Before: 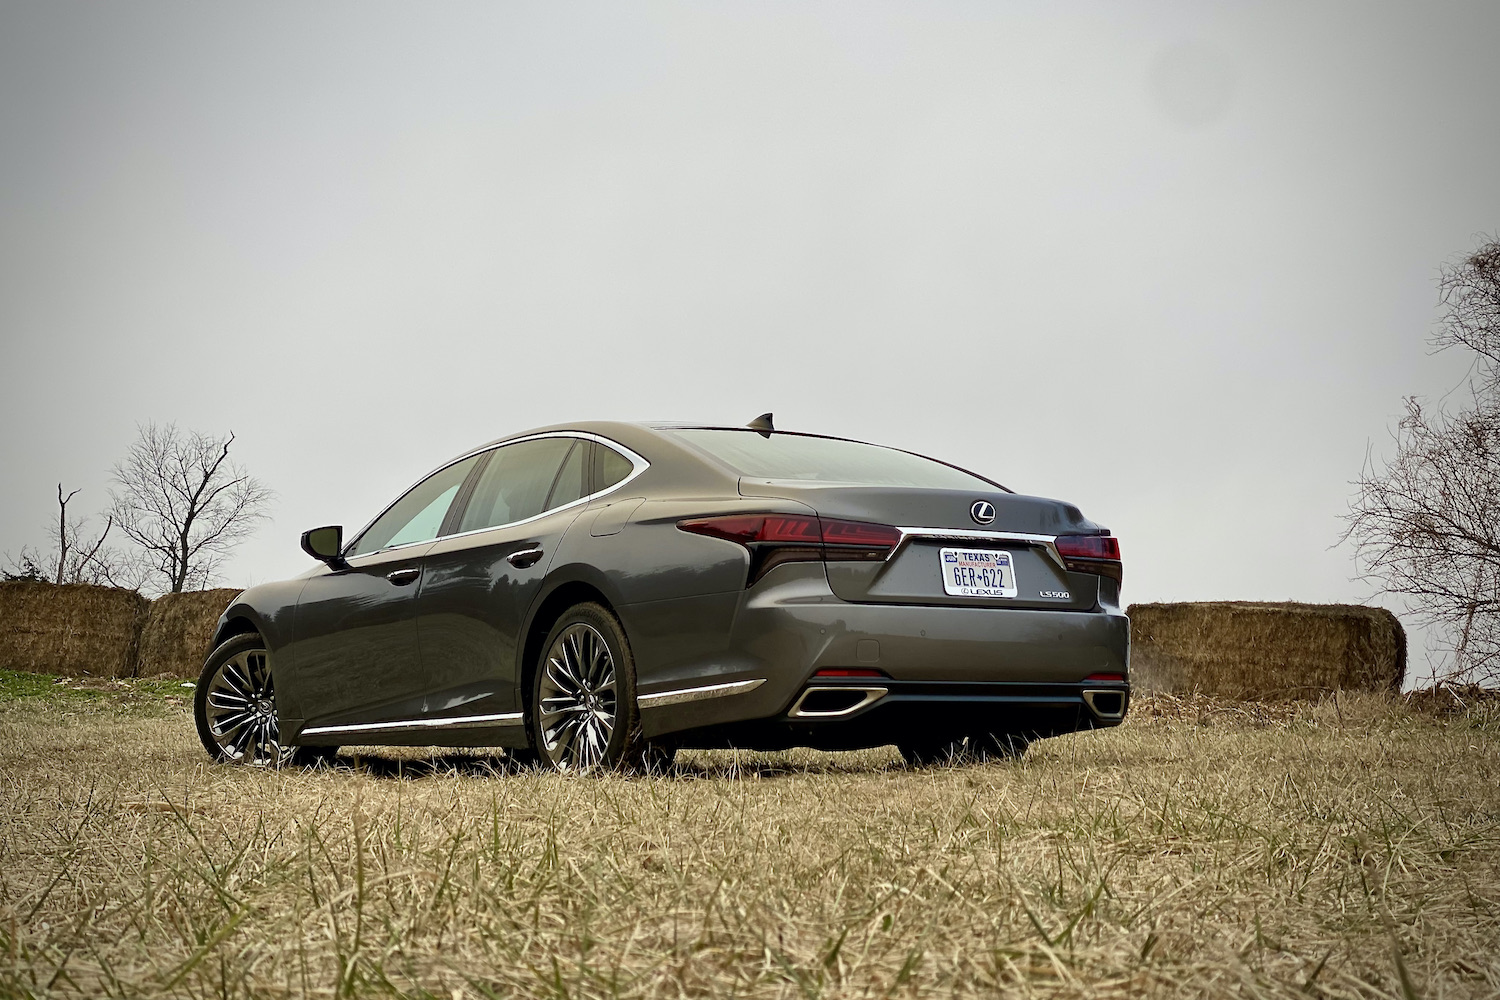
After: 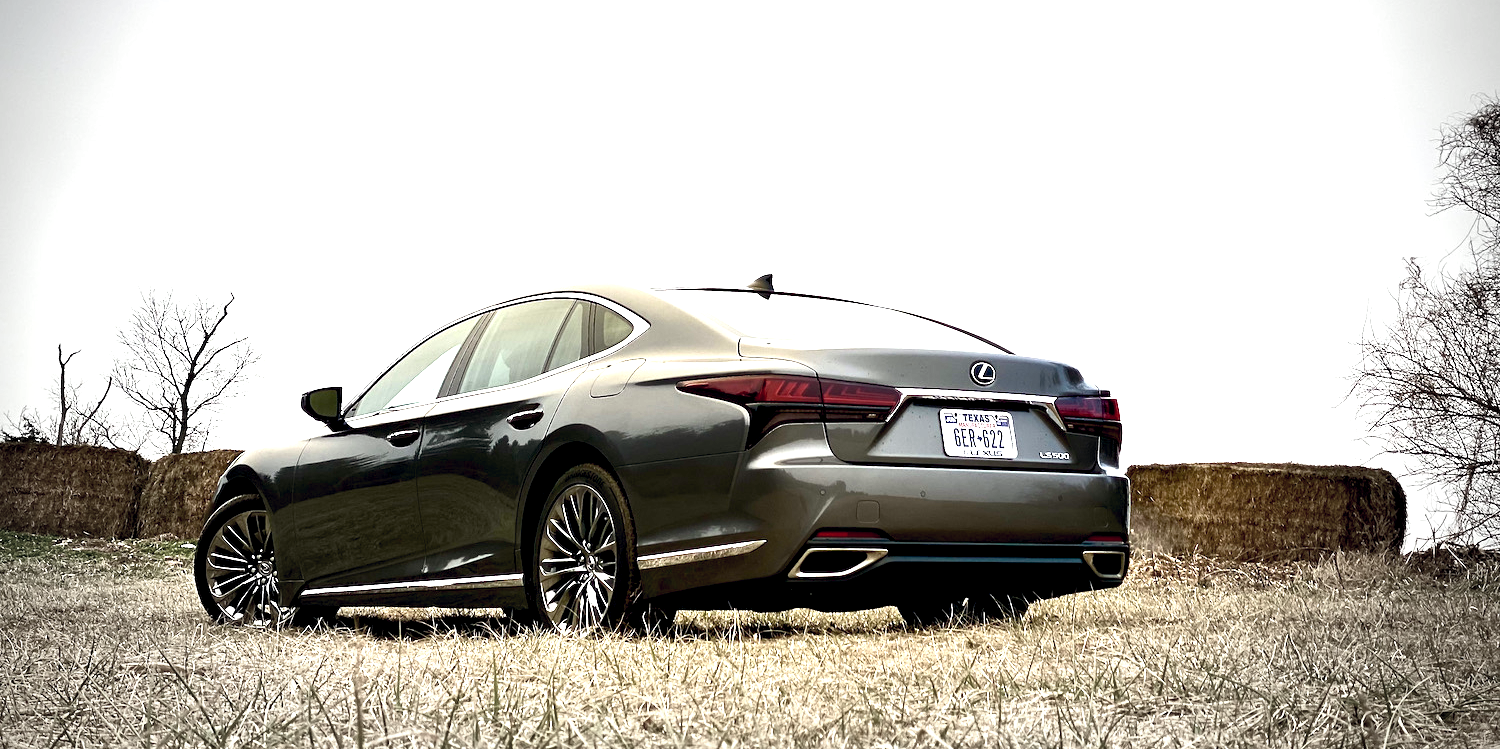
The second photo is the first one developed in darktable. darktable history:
vignetting: fall-off start 66.29%, fall-off radius 39.71%, brightness -0.263, automatic ratio true, width/height ratio 0.669, unbound false
exposure: black level correction 0.01, exposure 1 EV, compensate highlight preservation false
crop: top 13.952%, bottom 11.146%
contrast brightness saturation: contrast 0.06, brightness -0.01, saturation -0.217
color balance rgb: shadows lift › hue 86.15°, global offset › chroma 0.093%, global offset › hue 253.75°, linear chroma grading › global chroma 3.431%, perceptual saturation grading › global saturation 0.433%, perceptual saturation grading › highlights -30.947%, perceptual saturation grading › mid-tones 5.128%, perceptual saturation grading › shadows 18.092%, perceptual brilliance grading › highlights 14.518%, perceptual brilliance grading › mid-tones -5.754%, perceptual brilliance grading › shadows -26.866%, global vibrance 20%
